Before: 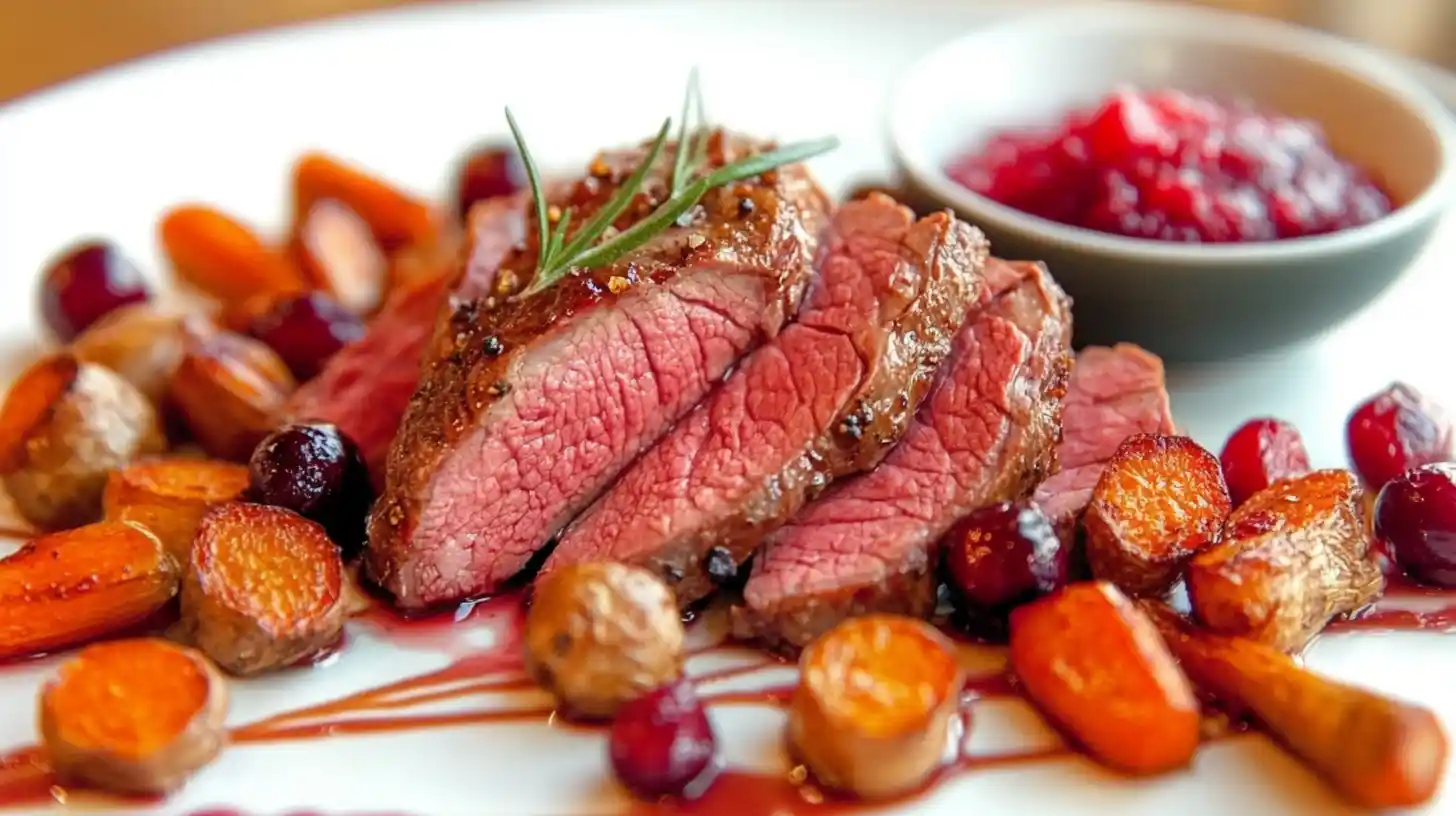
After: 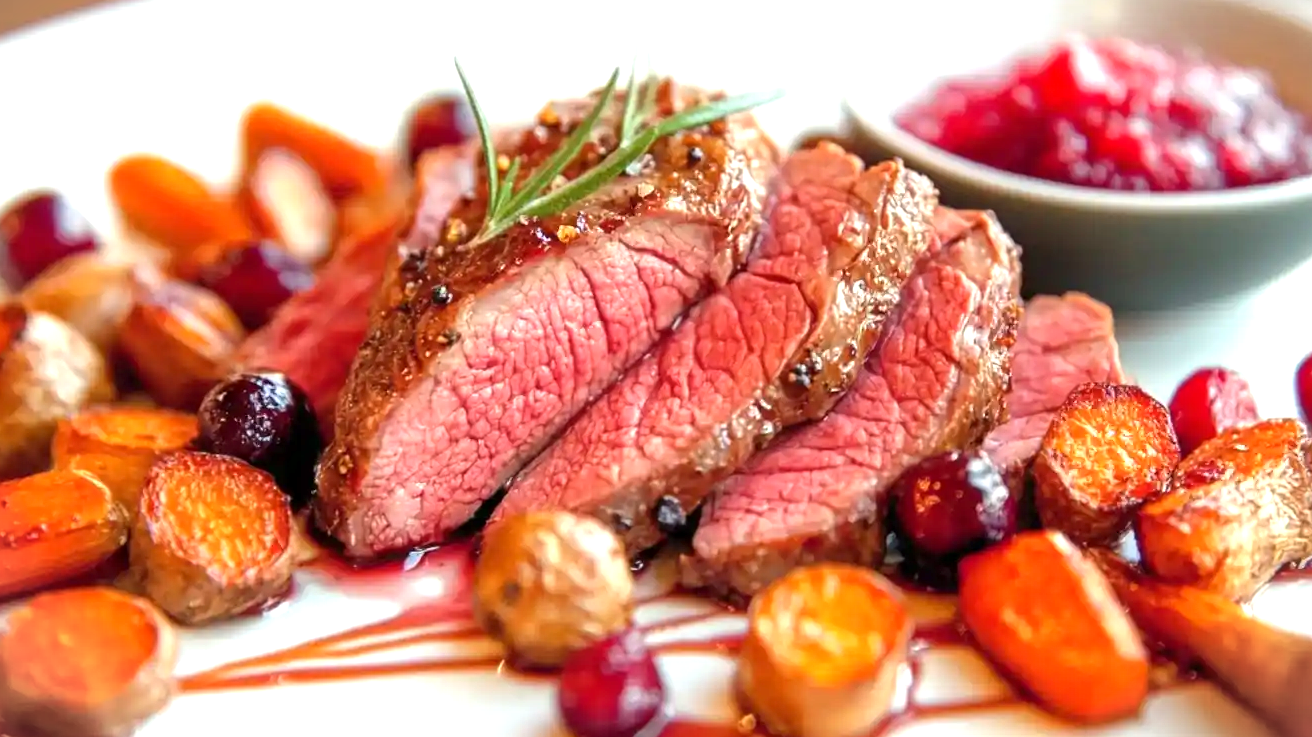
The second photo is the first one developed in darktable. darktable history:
crop: left 3.548%, top 6.353%, right 6.327%, bottom 3.32%
vignetting: fall-off start 100.74%, brightness -0.445, saturation -0.688, width/height ratio 1.324
exposure: exposure 0.669 EV, compensate highlight preservation false
